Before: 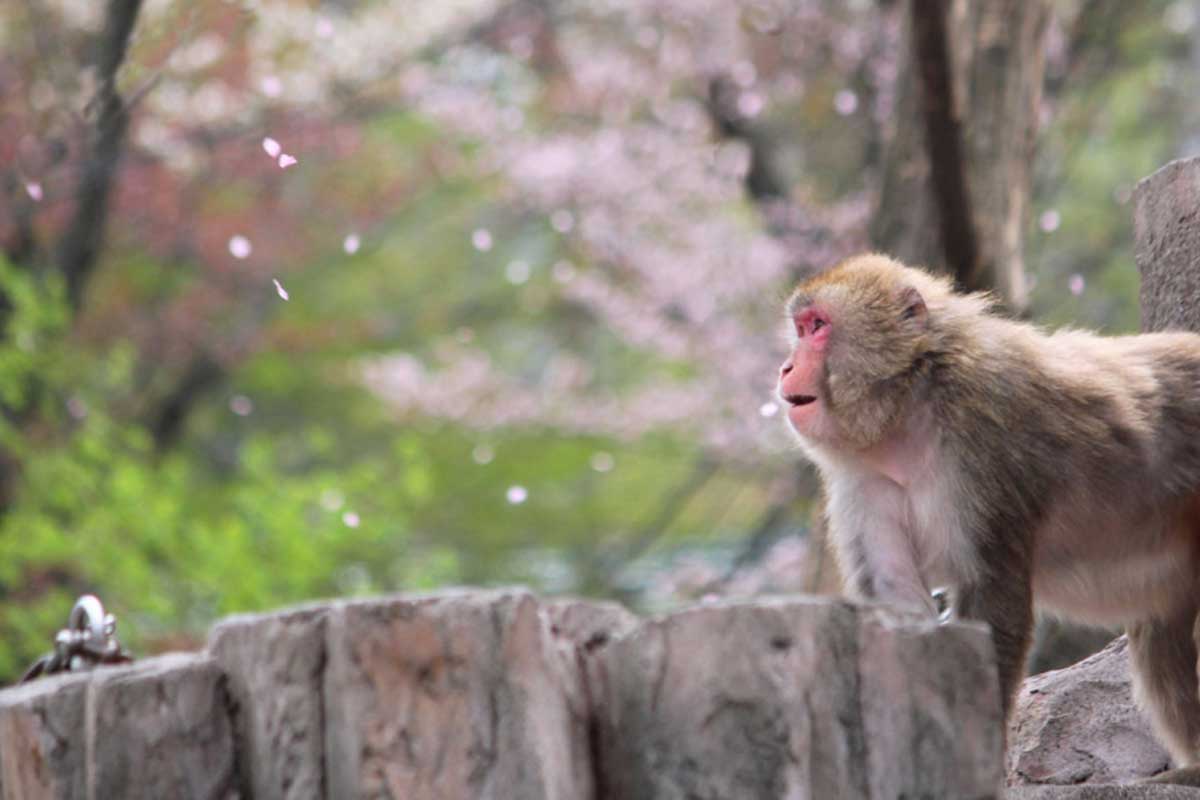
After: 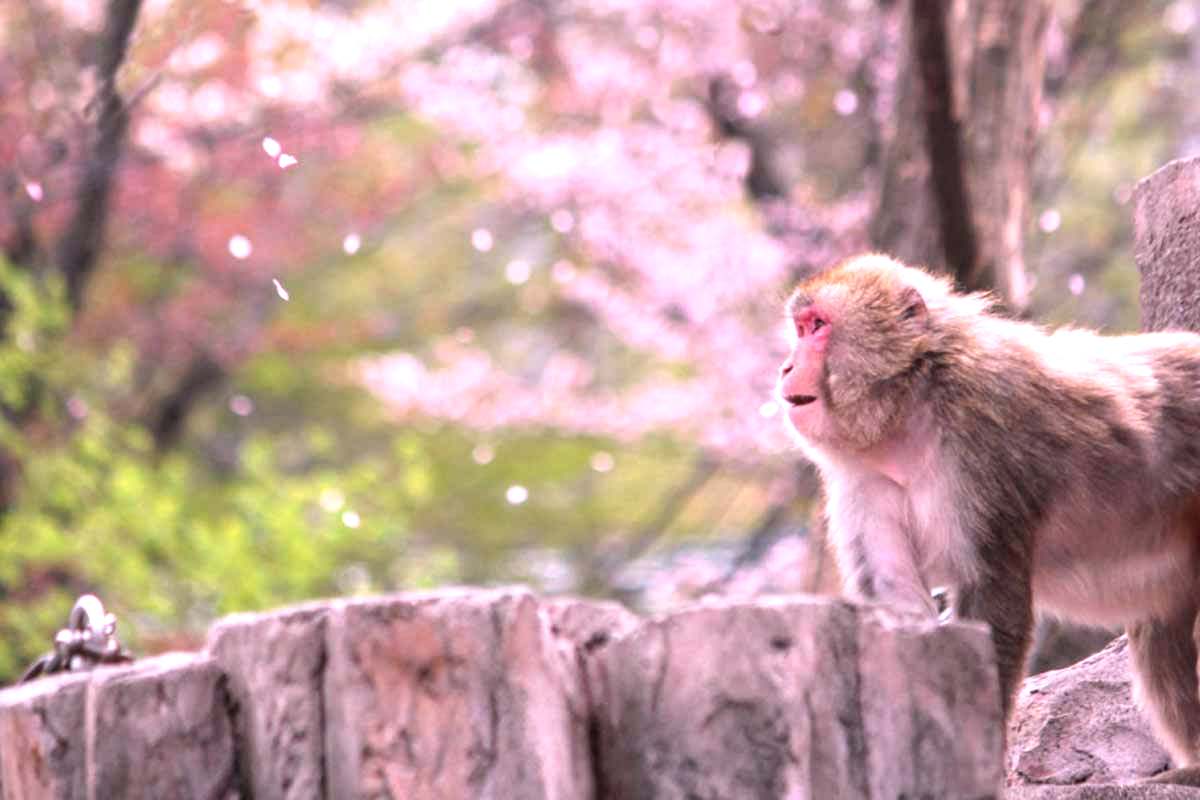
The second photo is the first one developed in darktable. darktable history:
color balance rgb: on, module defaults
local contrast: on, module defaults
white balance: red 1.188, blue 1.11
exposure: exposure 0.559 EV
